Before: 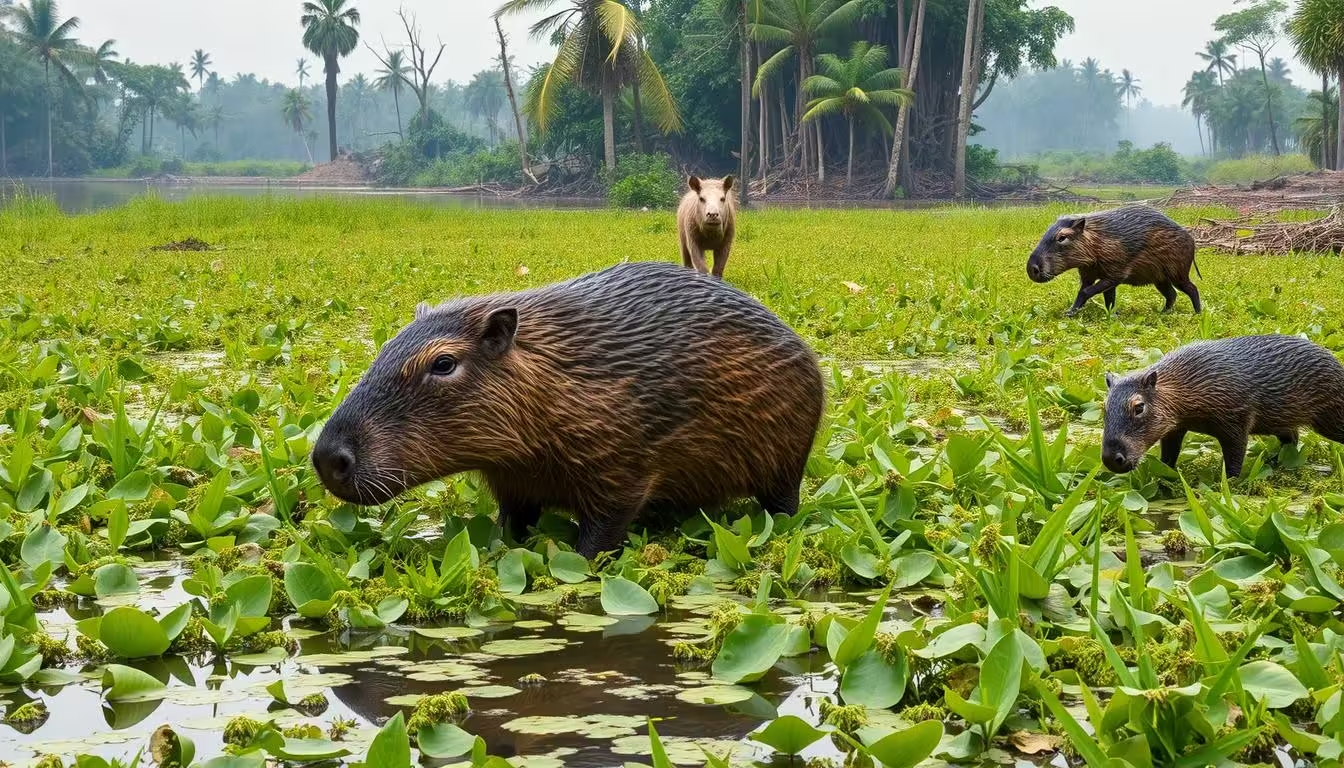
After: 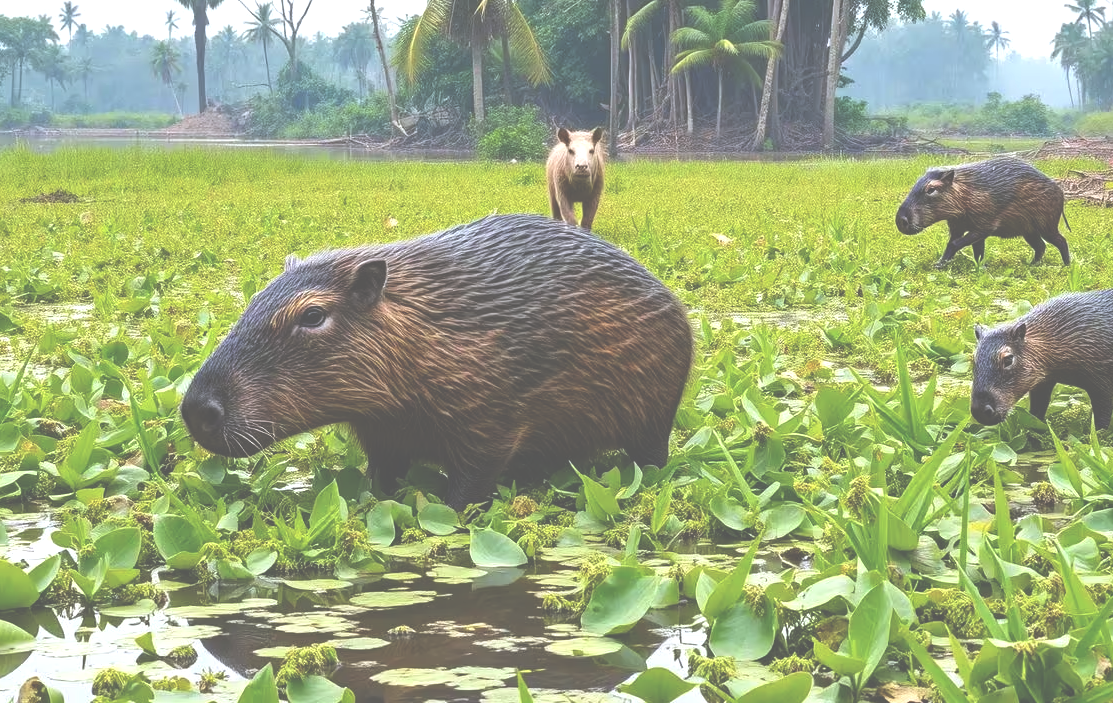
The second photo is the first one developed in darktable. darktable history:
crop: left 9.807%, top 6.259%, right 7.334%, bottom 2.177%
exposure: black level correction -0.071, exposure 0.5 EV, compensate highlight preservation false
haze removal: compatibility mode true, adaptive false
white balance: red 0.974, blue 1.044
